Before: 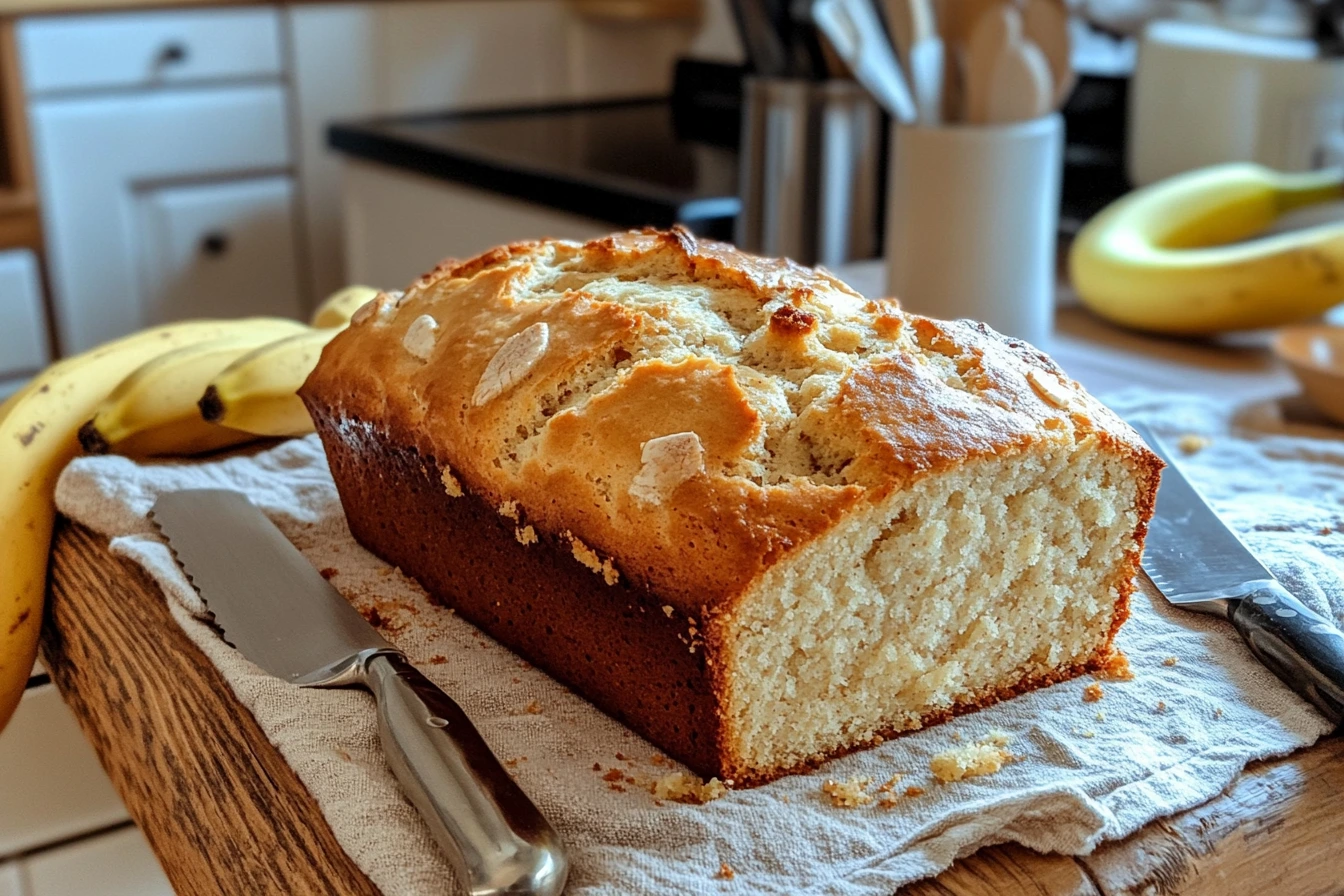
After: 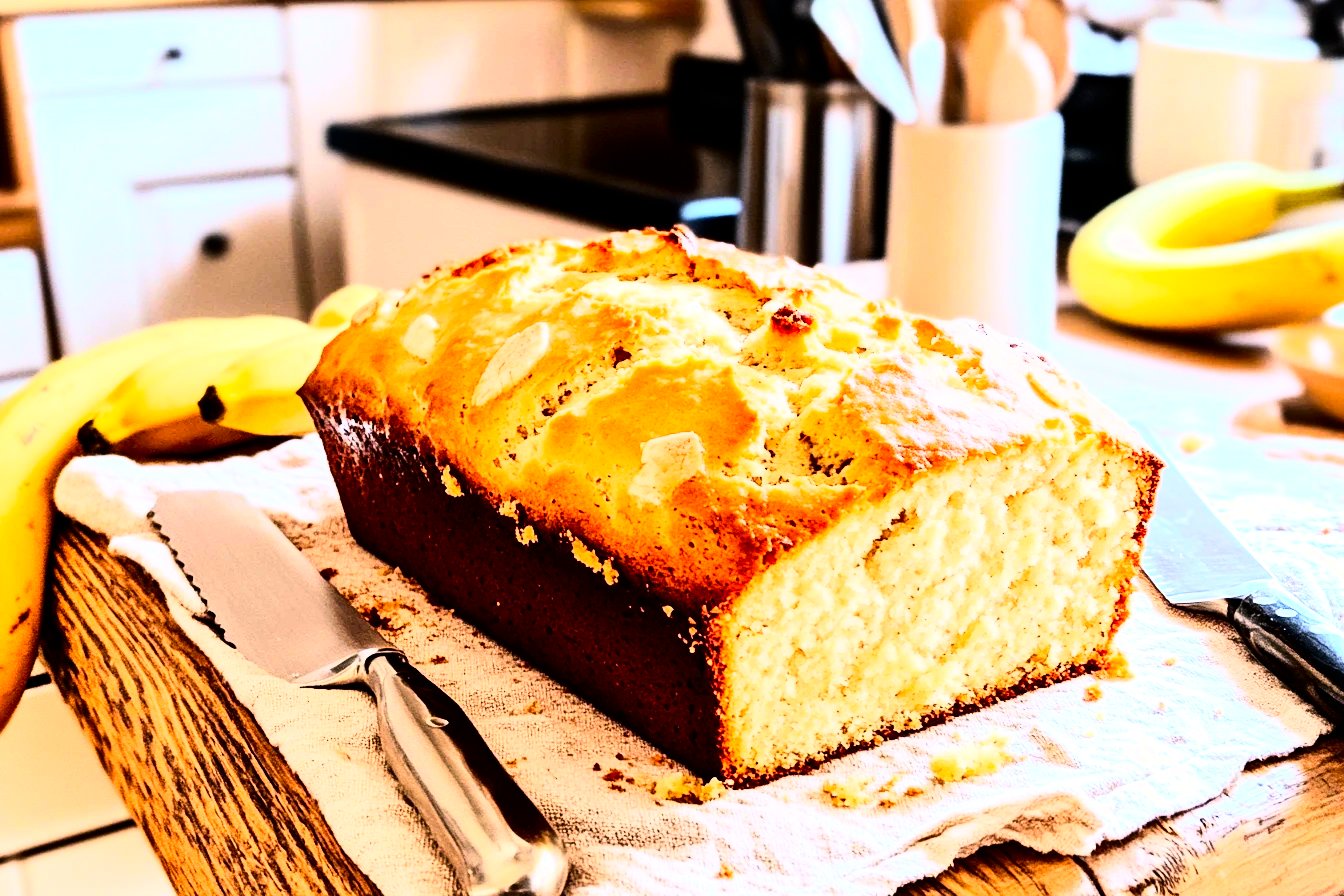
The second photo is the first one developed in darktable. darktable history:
color balance rgb: perceptual saturation grading › global saturation 10%, global vibrance 10%
rgb curve: curves: ch0 [(0, 0) (0.21, 0.15) (0.24, 0.21) (0.5, 0.75) (0.75, 0.96) (0.89, 0.99) (1, 1)]; ch1 [(0, 0.02) (0.21, 0.13) (0.25, 0.2) (0.5, 0.67) (0.75, 0.9) (0.89, 0.97) (1, 1)]; ch2 [(0, 0.02) (0.21, 0.13) (0.25, 0.2) (0.5, 0.67) (0.75, 0.9) (0.89, 0.97) (1, 1)], compensate middle gray true
color correction: highlights a* 12.23, highlights b* 5.41
contrast brightness saturation: contrast 0.2, brightness -0.11, saturation 0.1
exposure: black level correction 0, exposure 0.7 EV, compensate exposure bias true, compensate highlight preservation false
